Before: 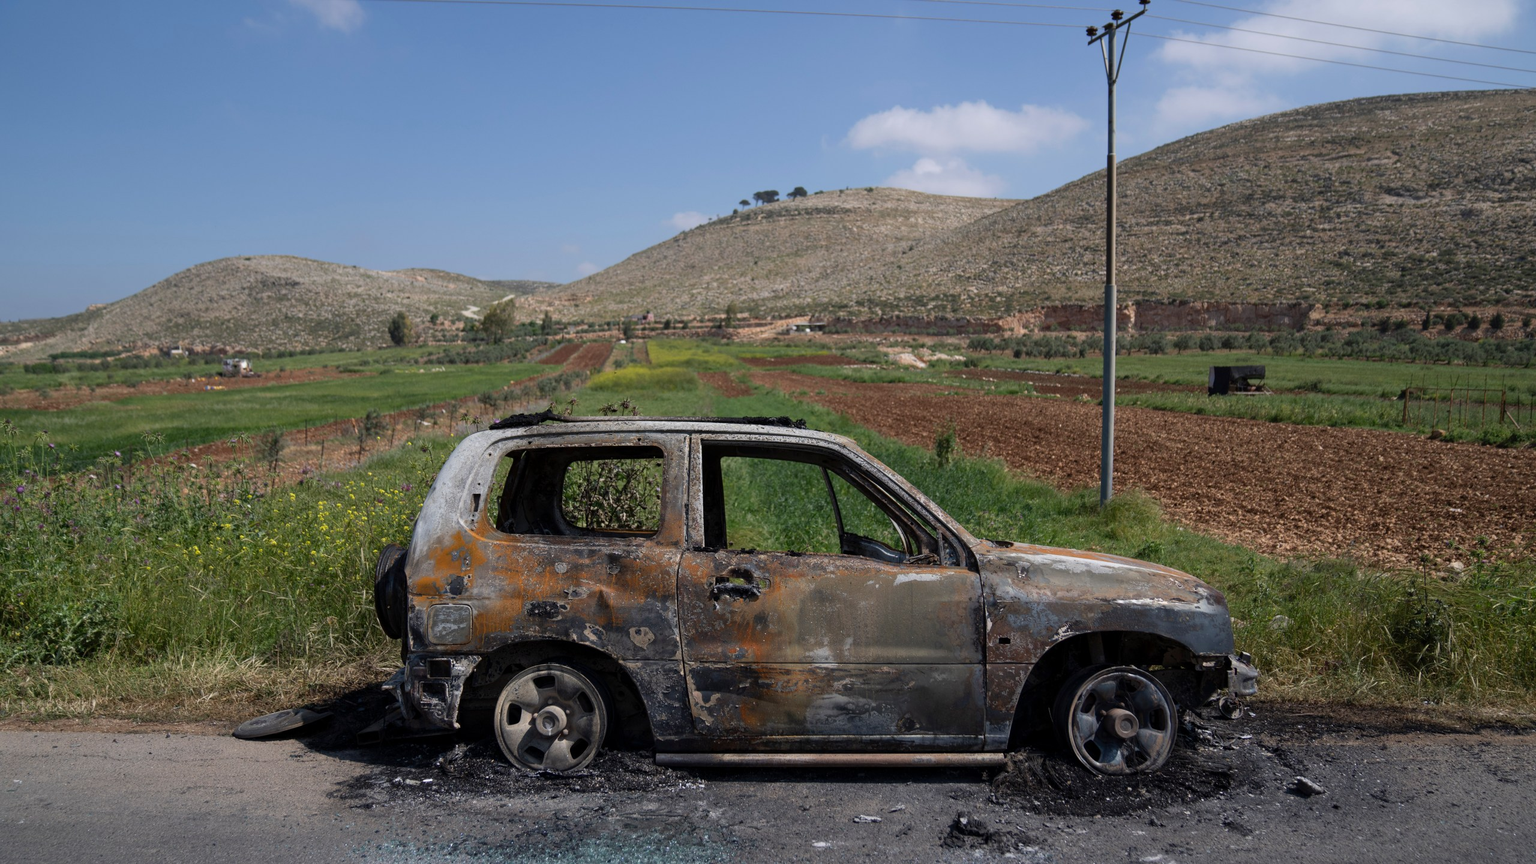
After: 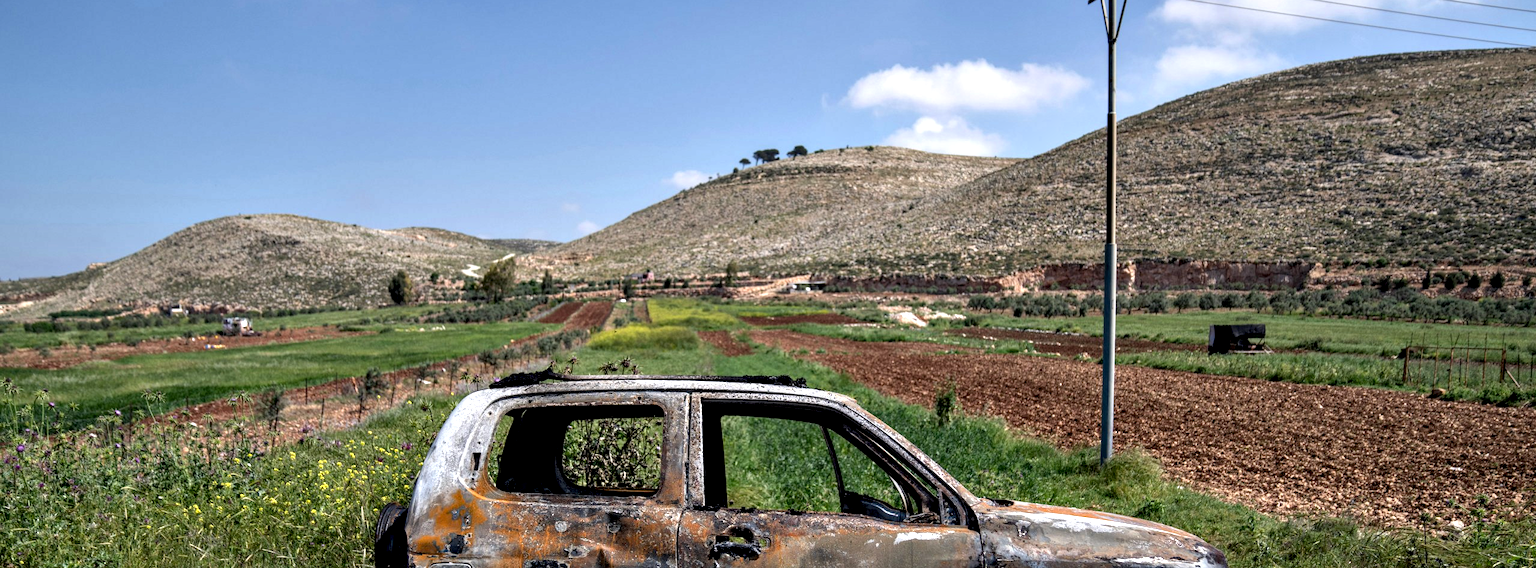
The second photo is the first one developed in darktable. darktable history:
local contrast: on, module defaults
crop and rotate: top 4.839%, bottom 29.275%
exposure: black level correction 0.001, exposure 0.499 EV, compensate exposure bias true, compensate highlight preservation false
contrast equalizer: octaves 7, y [[0.6 ×6], [0.55 ×6], [0 ×6], [0 ×6], [0 ×6]]
